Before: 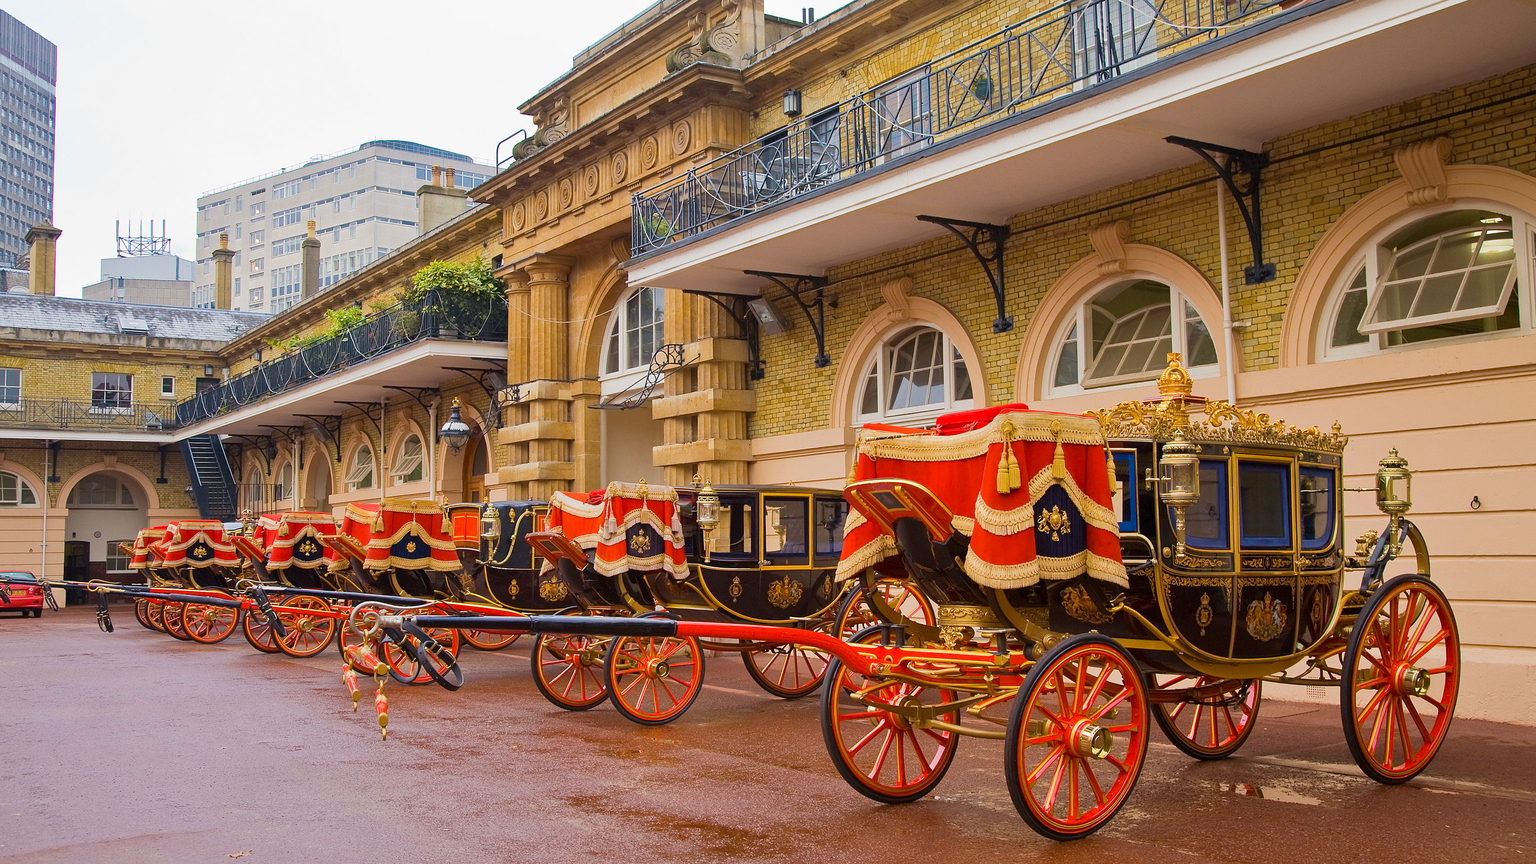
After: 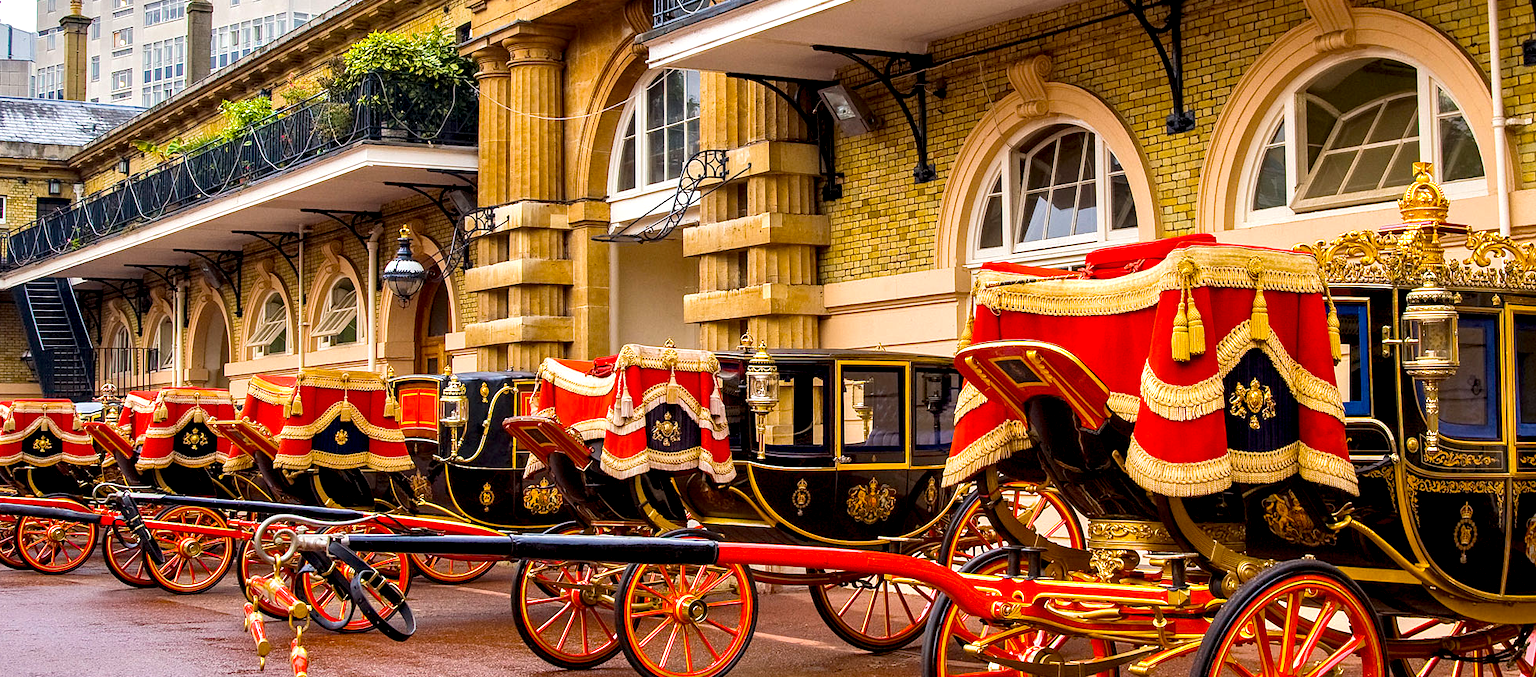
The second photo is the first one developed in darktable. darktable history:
local contrast: highlights 80%, shadows 57%, detail 175%, midtone range 0.602
crop: left 11.123%, top 27.61%, right 18.3%, bottom 17.034%
color balance: output saturation 120%
